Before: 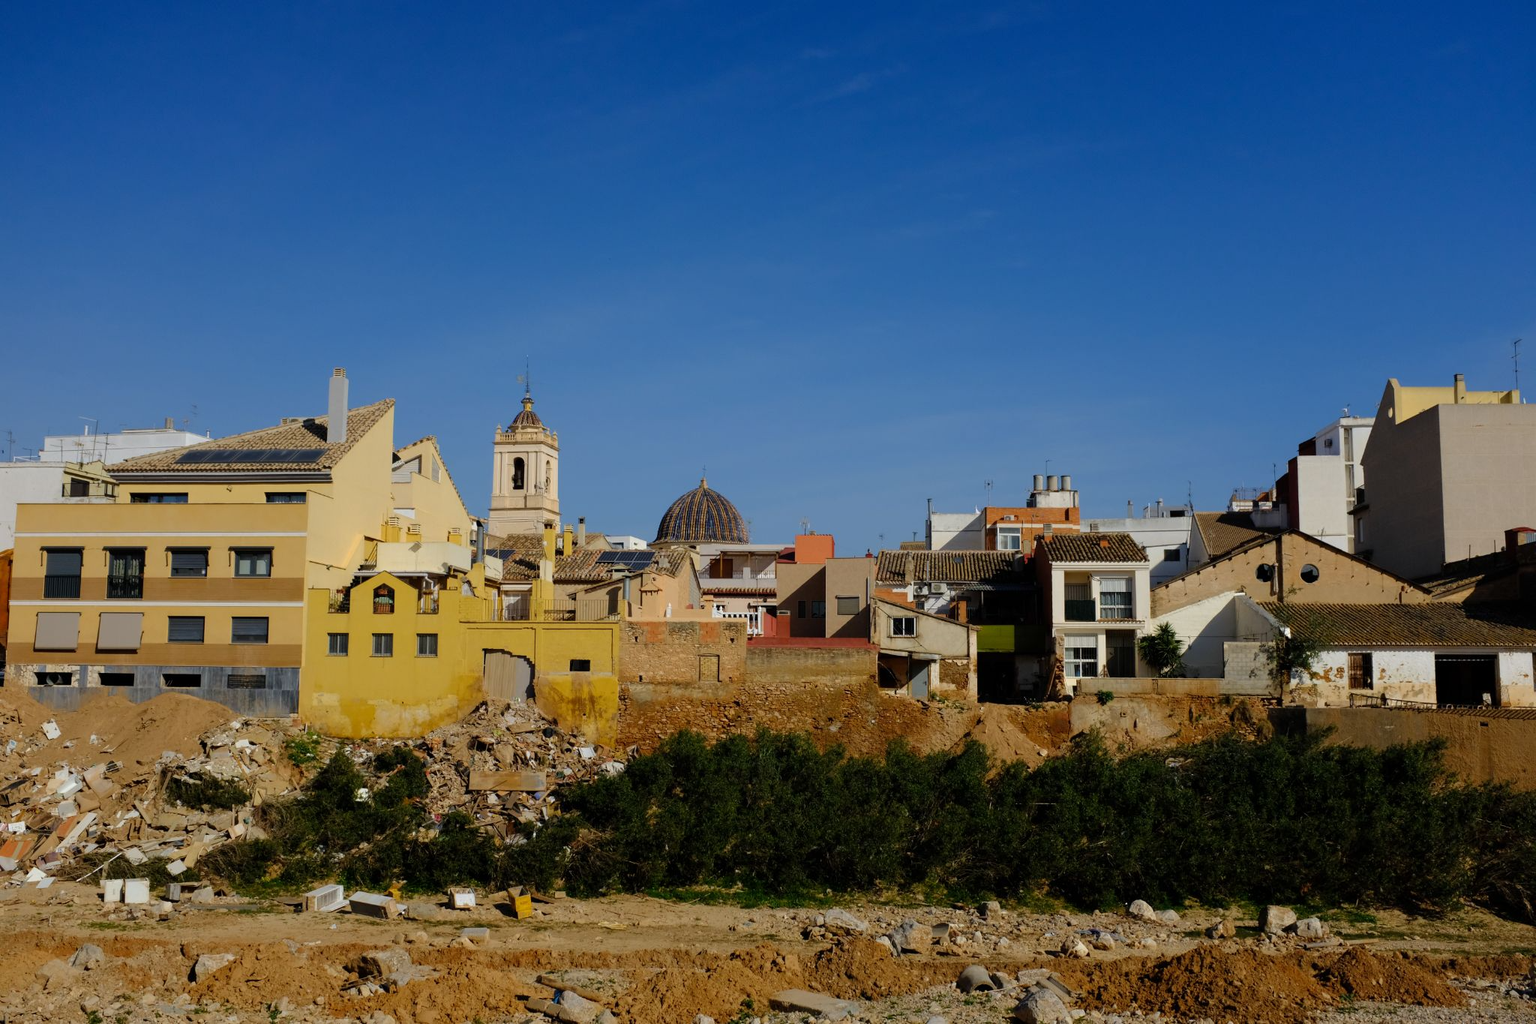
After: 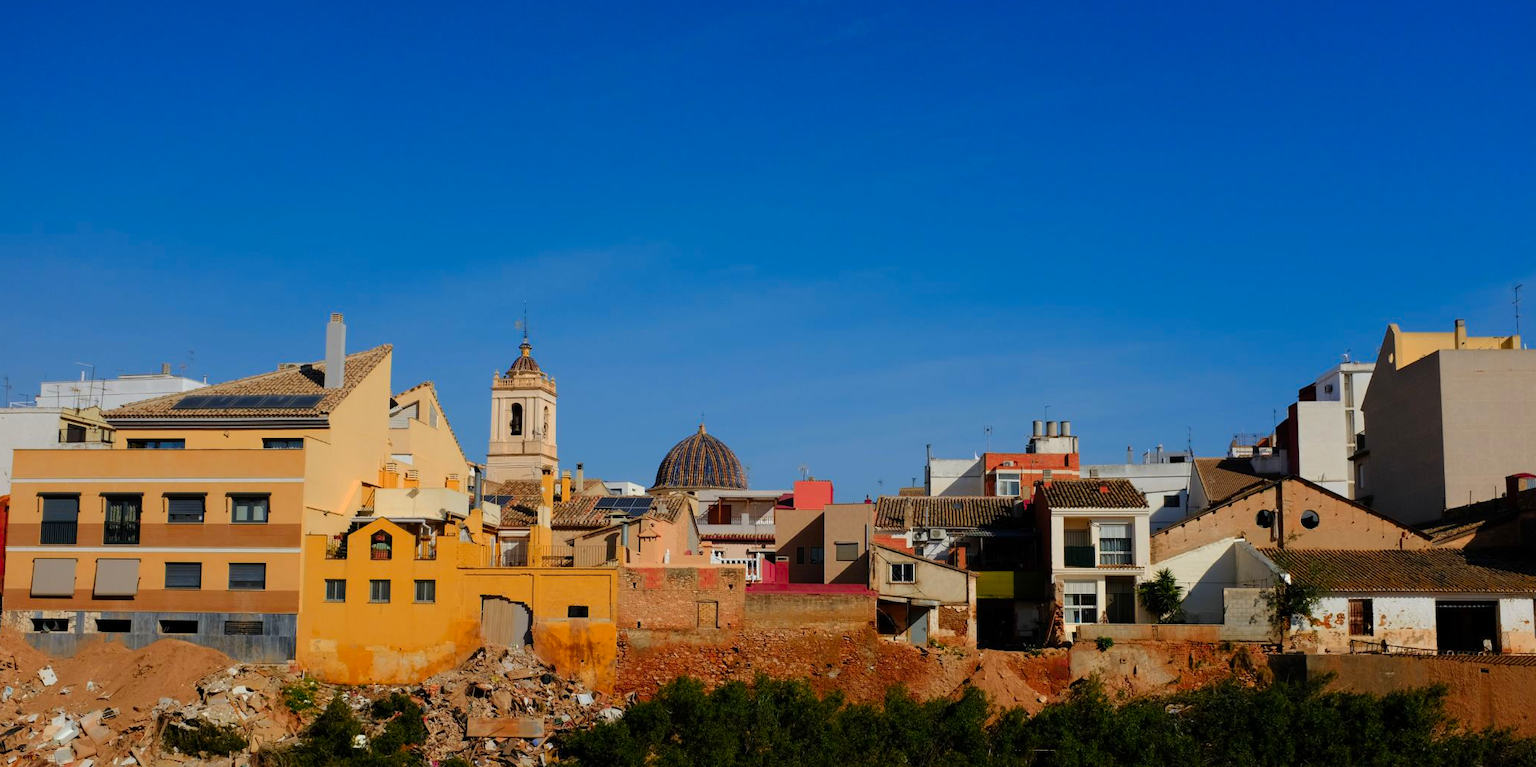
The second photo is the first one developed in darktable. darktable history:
color zones: curves: ch1 [(0.24, 0.634) (0.75, 0.5)]; ch2 [(0.253, 0.437) (0.745, 0.491)]
crop: left 0.275%, top 5.493%, bottom 19.76%
